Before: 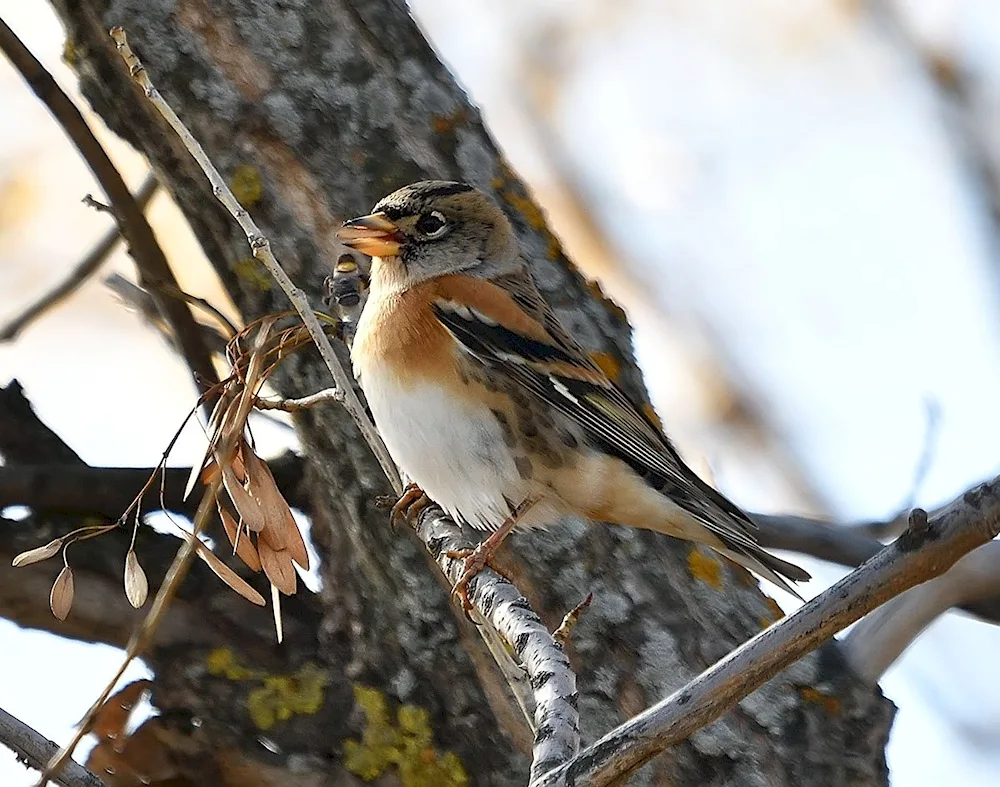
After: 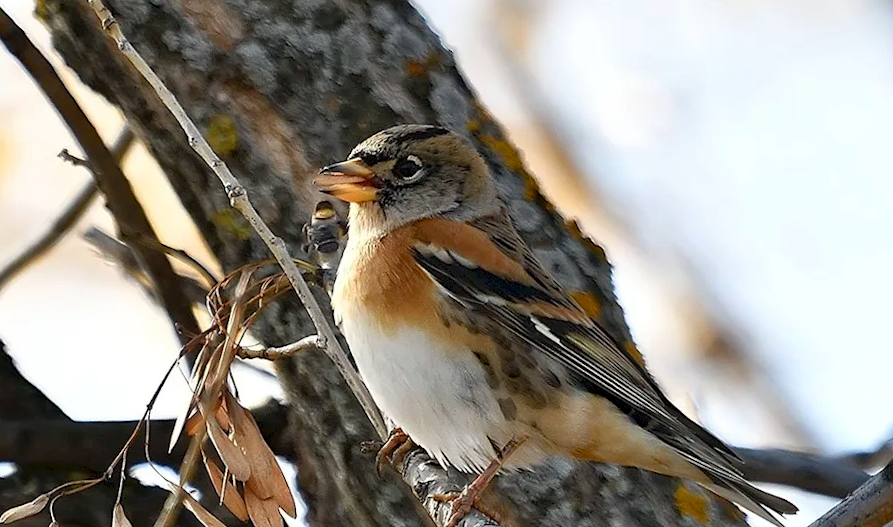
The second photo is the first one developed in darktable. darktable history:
crop: left 3.015%, top 8.969%, right 9.647%, bottom 26.457%
haze removal: strength 0.29, distance 0.25, compatibility mode true, adaptive false
rotate and perspective: rotation -1.75°, automatic cropping off
